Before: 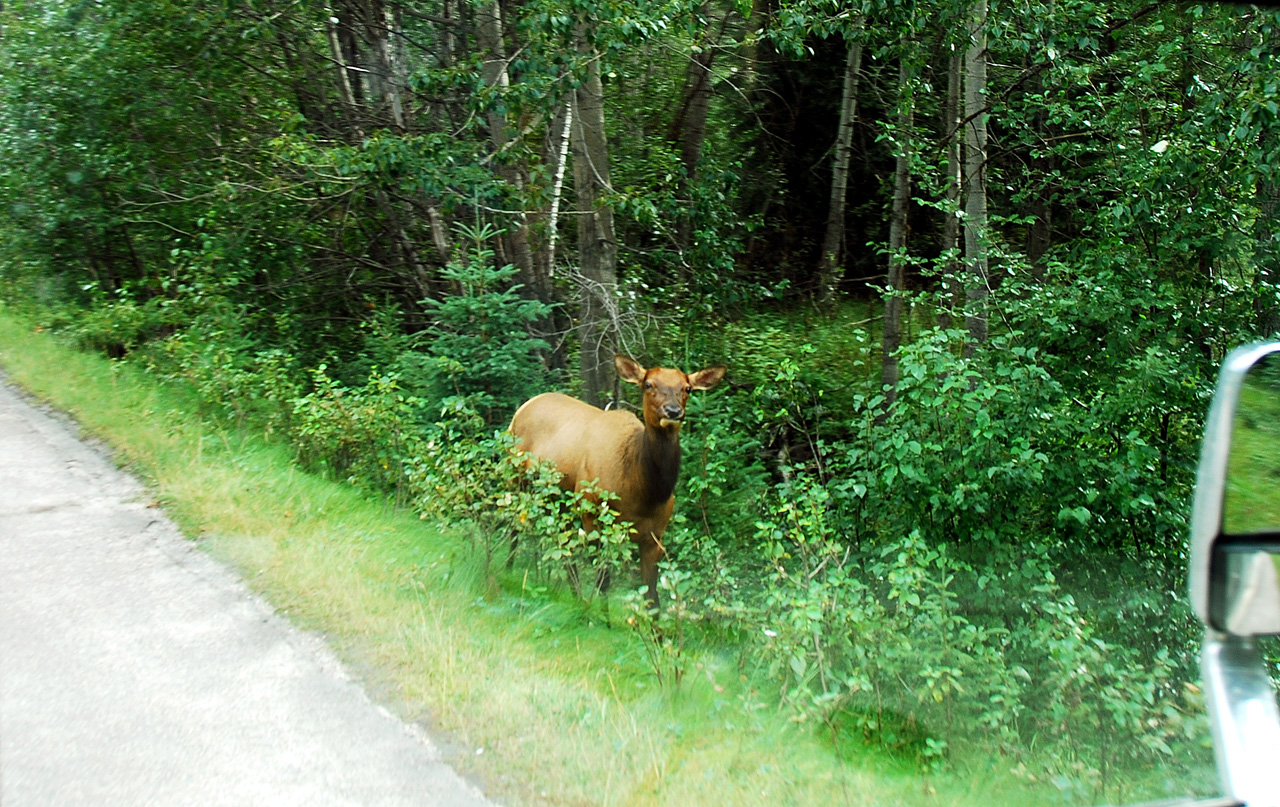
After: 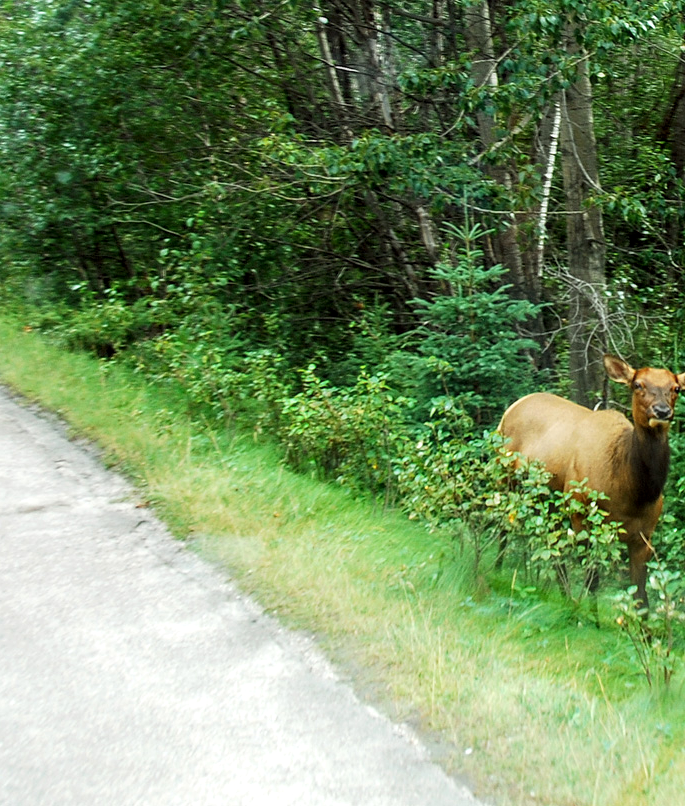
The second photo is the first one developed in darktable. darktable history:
local contrast: on, module defaults
crop: left 0.879%, right 45.556%, bottom 0.08%
